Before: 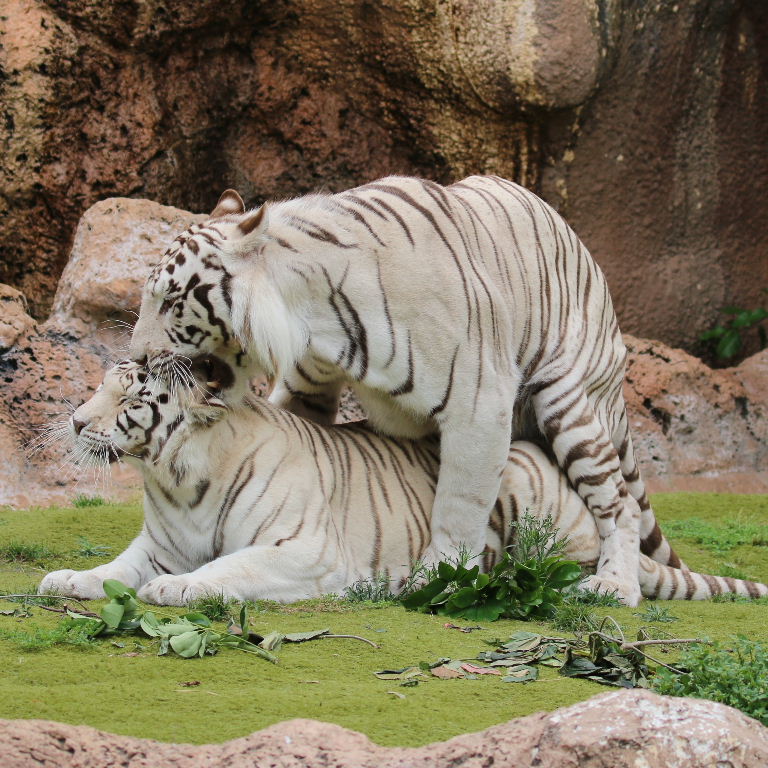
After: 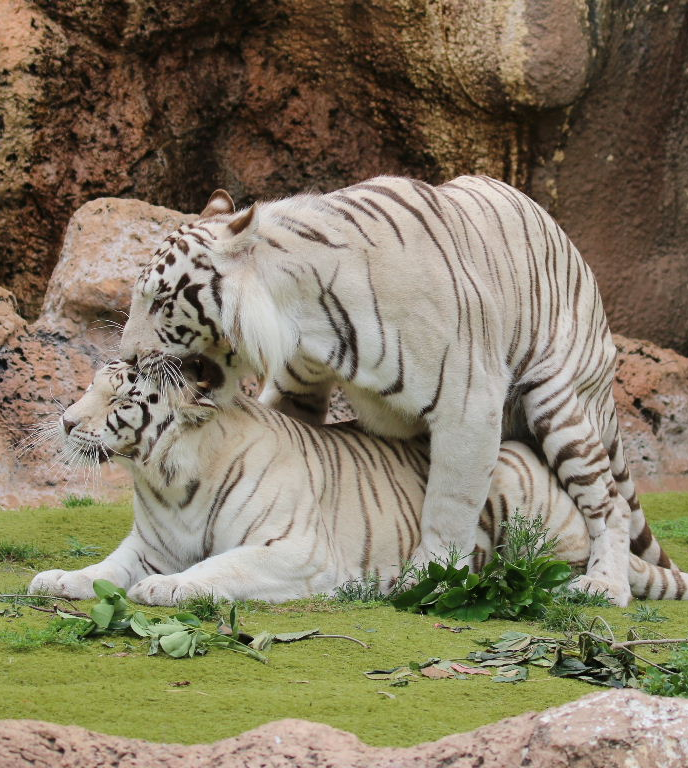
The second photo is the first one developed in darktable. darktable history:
crop and rotate: left 1.36%, right 8.962%
